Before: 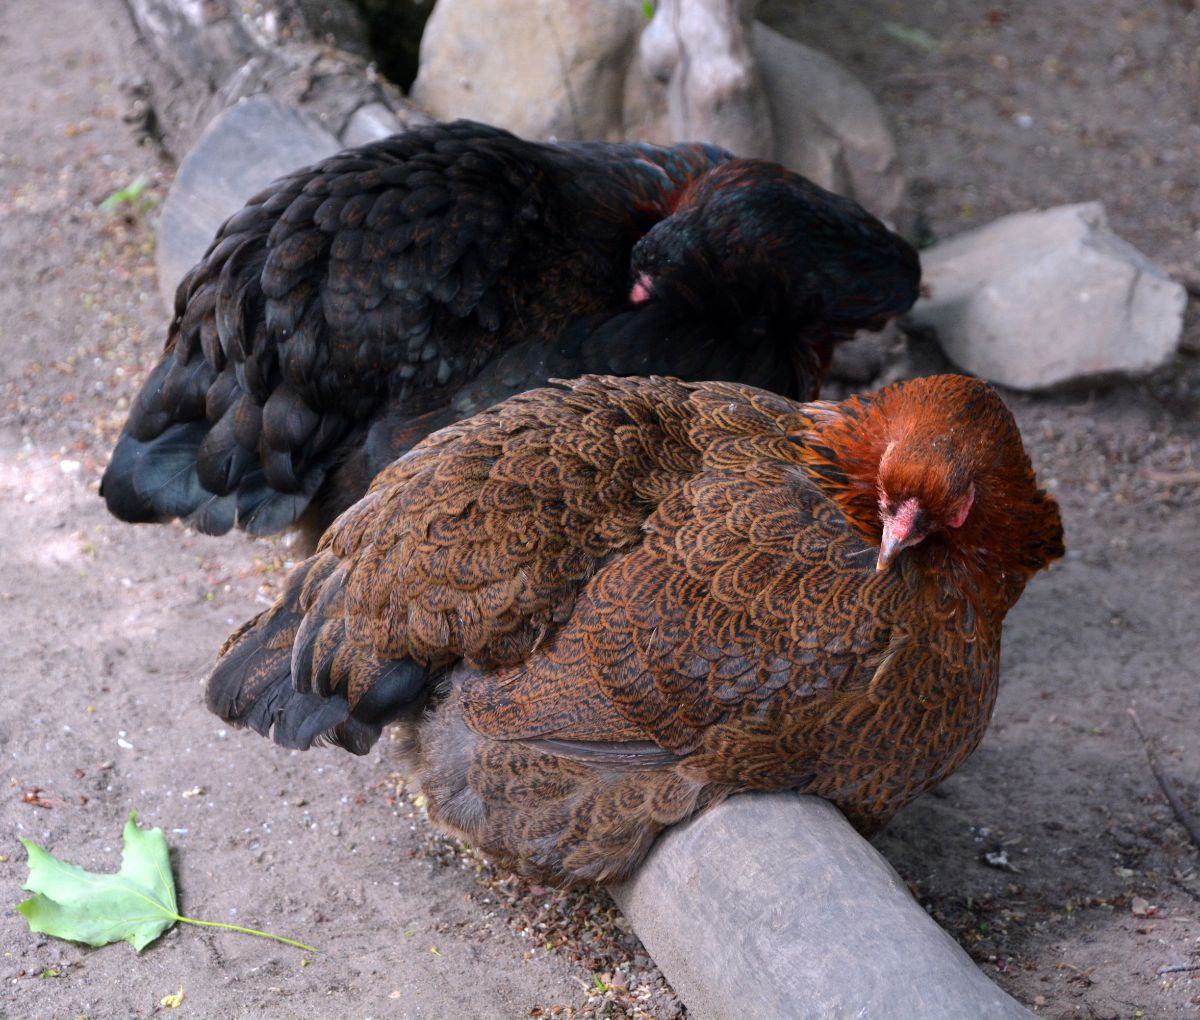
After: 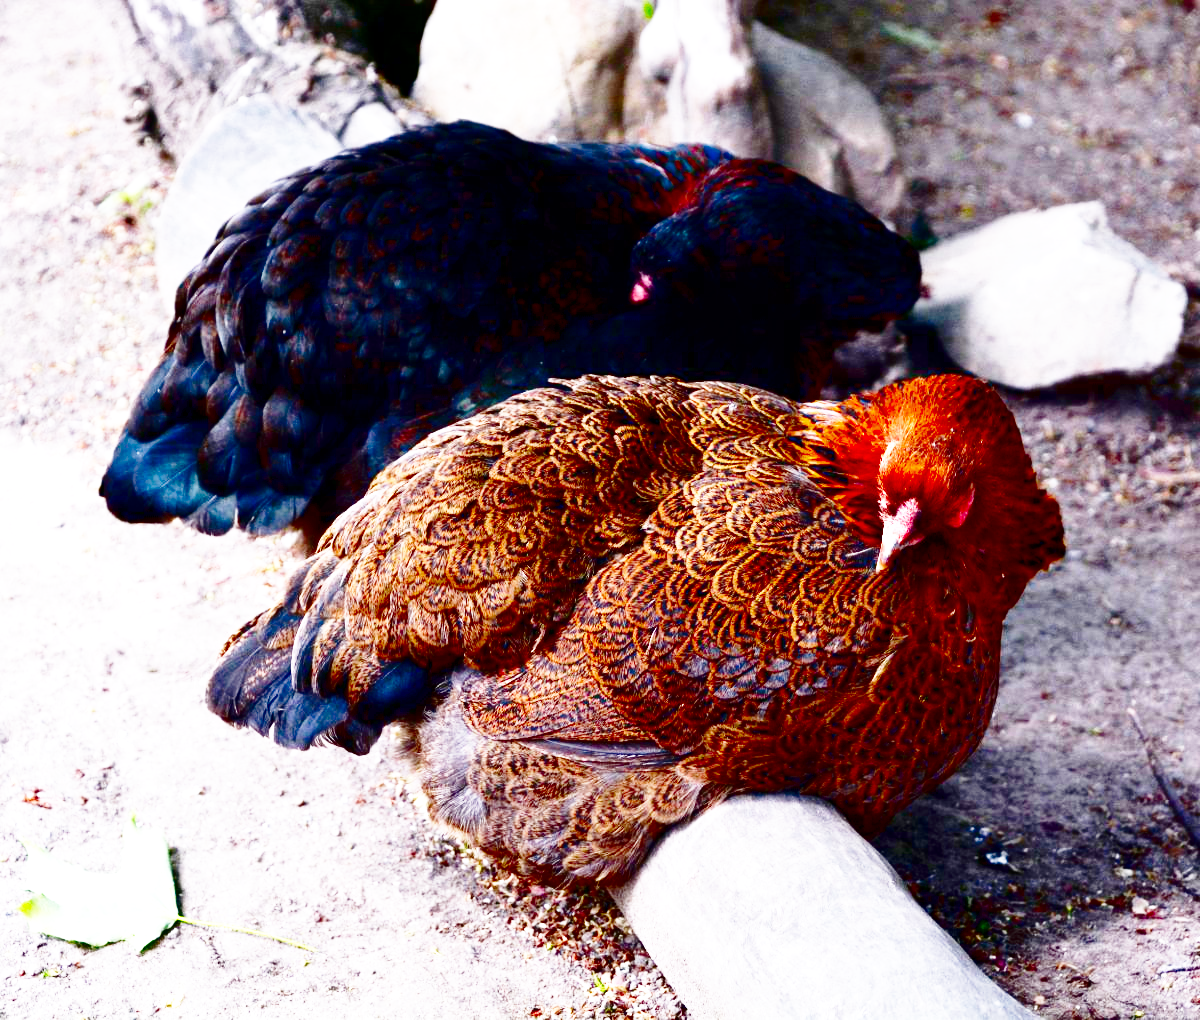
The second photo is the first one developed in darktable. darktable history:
exposure: exposure 0.943 EV, compensate exposure bias true, compensate highlight preservation false
contrast brightness saturation: brightness -0.98, saturation 0.985
base curve: curves: ch0 [(0, 0) (0.007, 0.004) (0.027, 0.03) (0.046, 0.07) (0.207, 0.54) (0.442, 0.872) (0.673, 0.972) (1, 1)], preserve colors none
